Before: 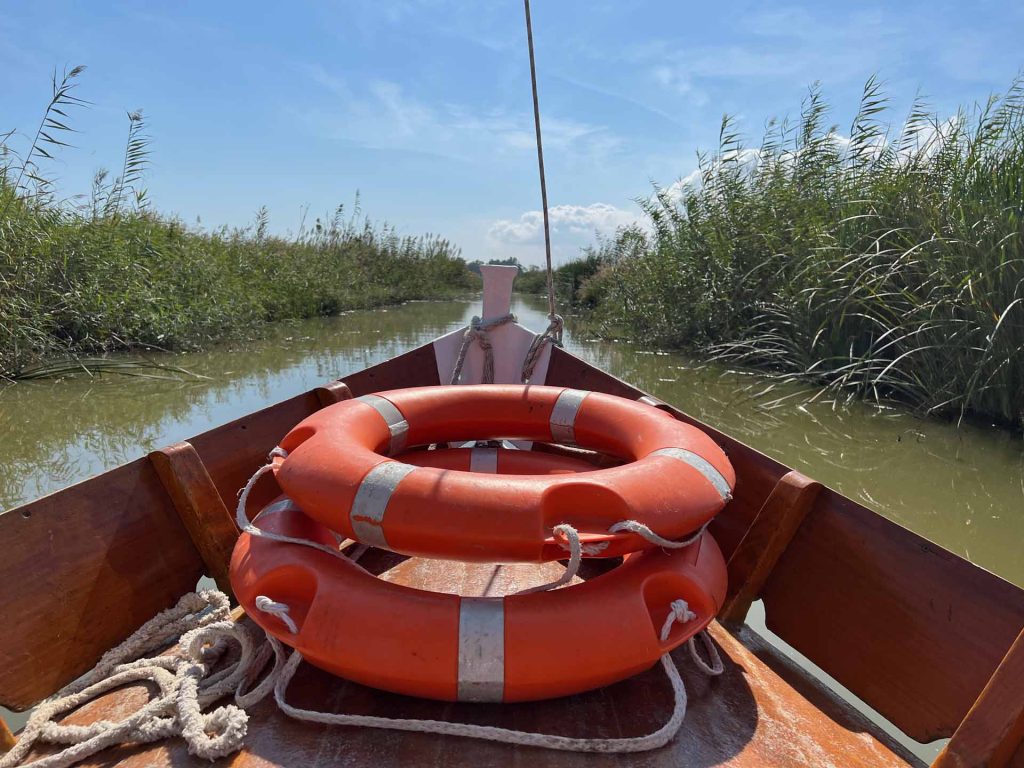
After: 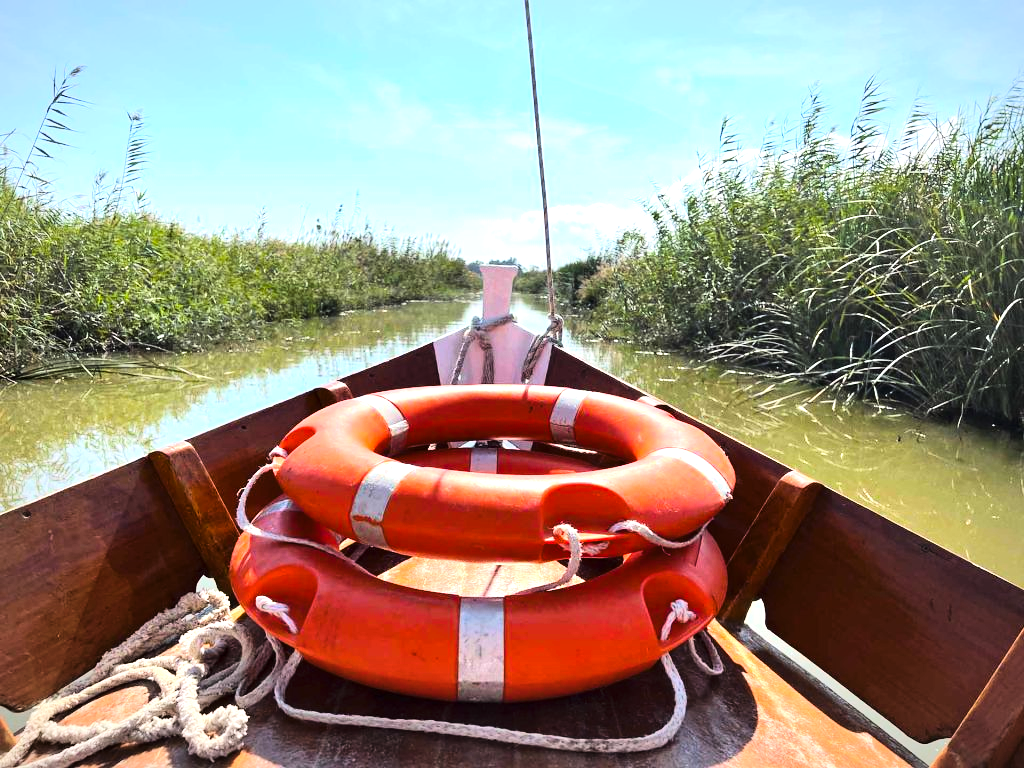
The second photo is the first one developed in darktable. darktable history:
tone curve: curves: ch0 [(0, 0) (0.195, 0.109) (0.751, 0.848) (1, 1)], color space Lab, linked channels, preserve colors none
color balance rgb: linear chroma grading › global chroma 8.33%, perceptual saturation grading › global saturation 18.52%, global vibrance 7.87%
vignetting: fall-off radius 100%, width/height ratio 1.337
exposure: exposure 1.25 EV, compensate exposure bias true, compensate highlight preservation false
